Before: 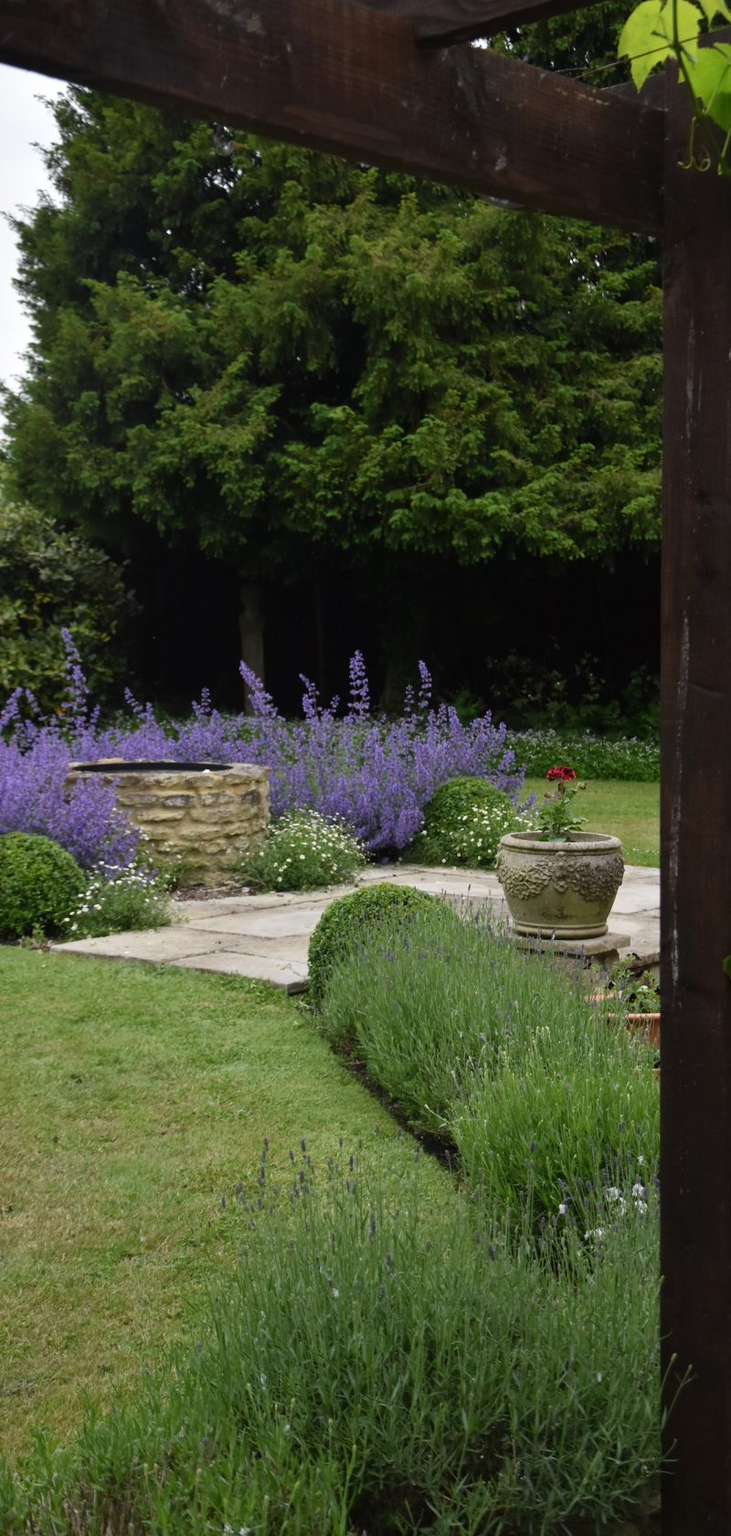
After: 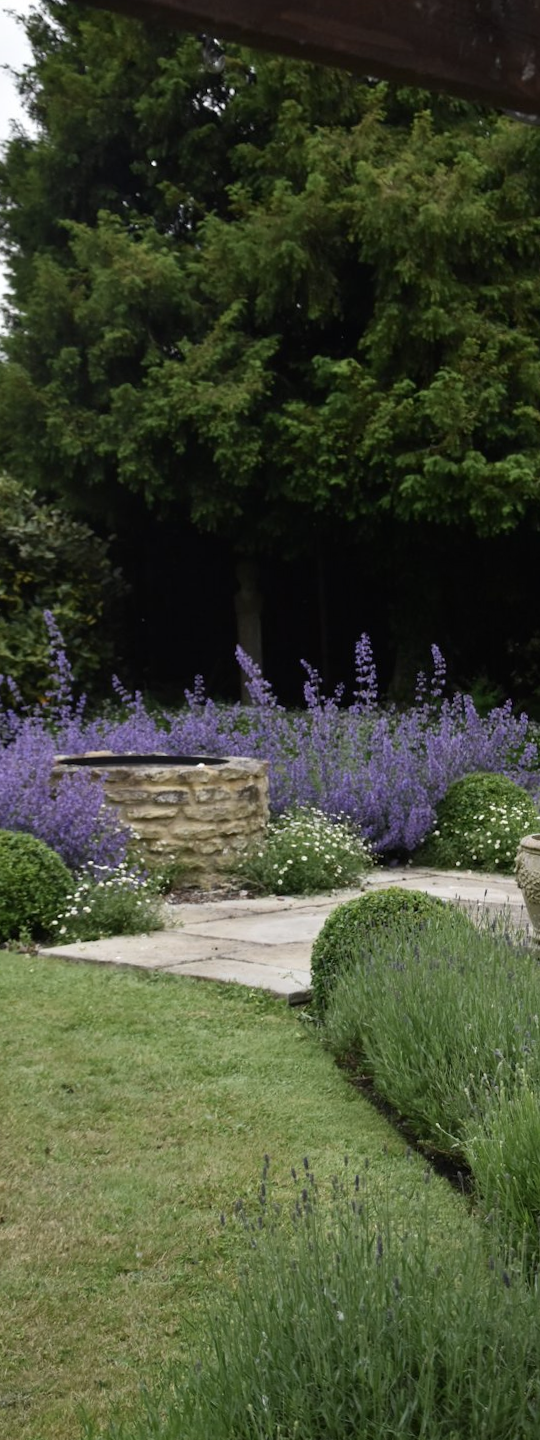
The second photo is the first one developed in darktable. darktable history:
crop: top 5.803%, right 27.864%, bottom 5.804%
contrast brightness saturation: contrast 0.11, saturation -0.17
rotate and perspective: rotation 0.074°, lens shift (vertical) 0.096, lens shift (horizontal) -0.041, crop left 0.043, crop right 0.952, crop top 0.024, crop bottom 0.979
